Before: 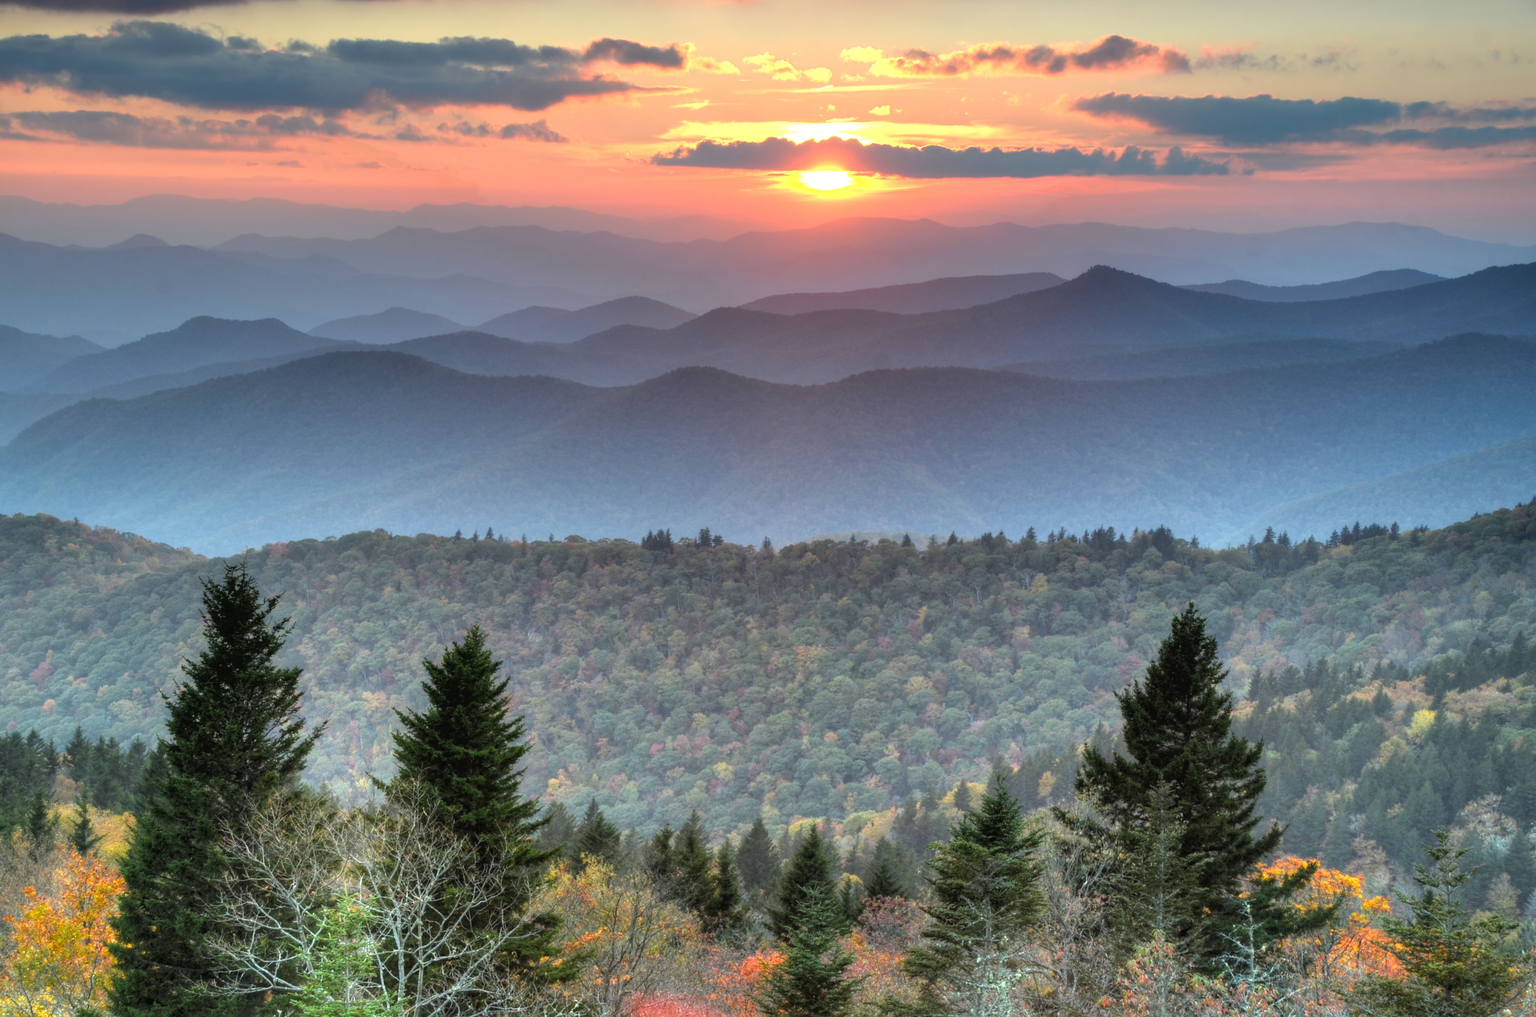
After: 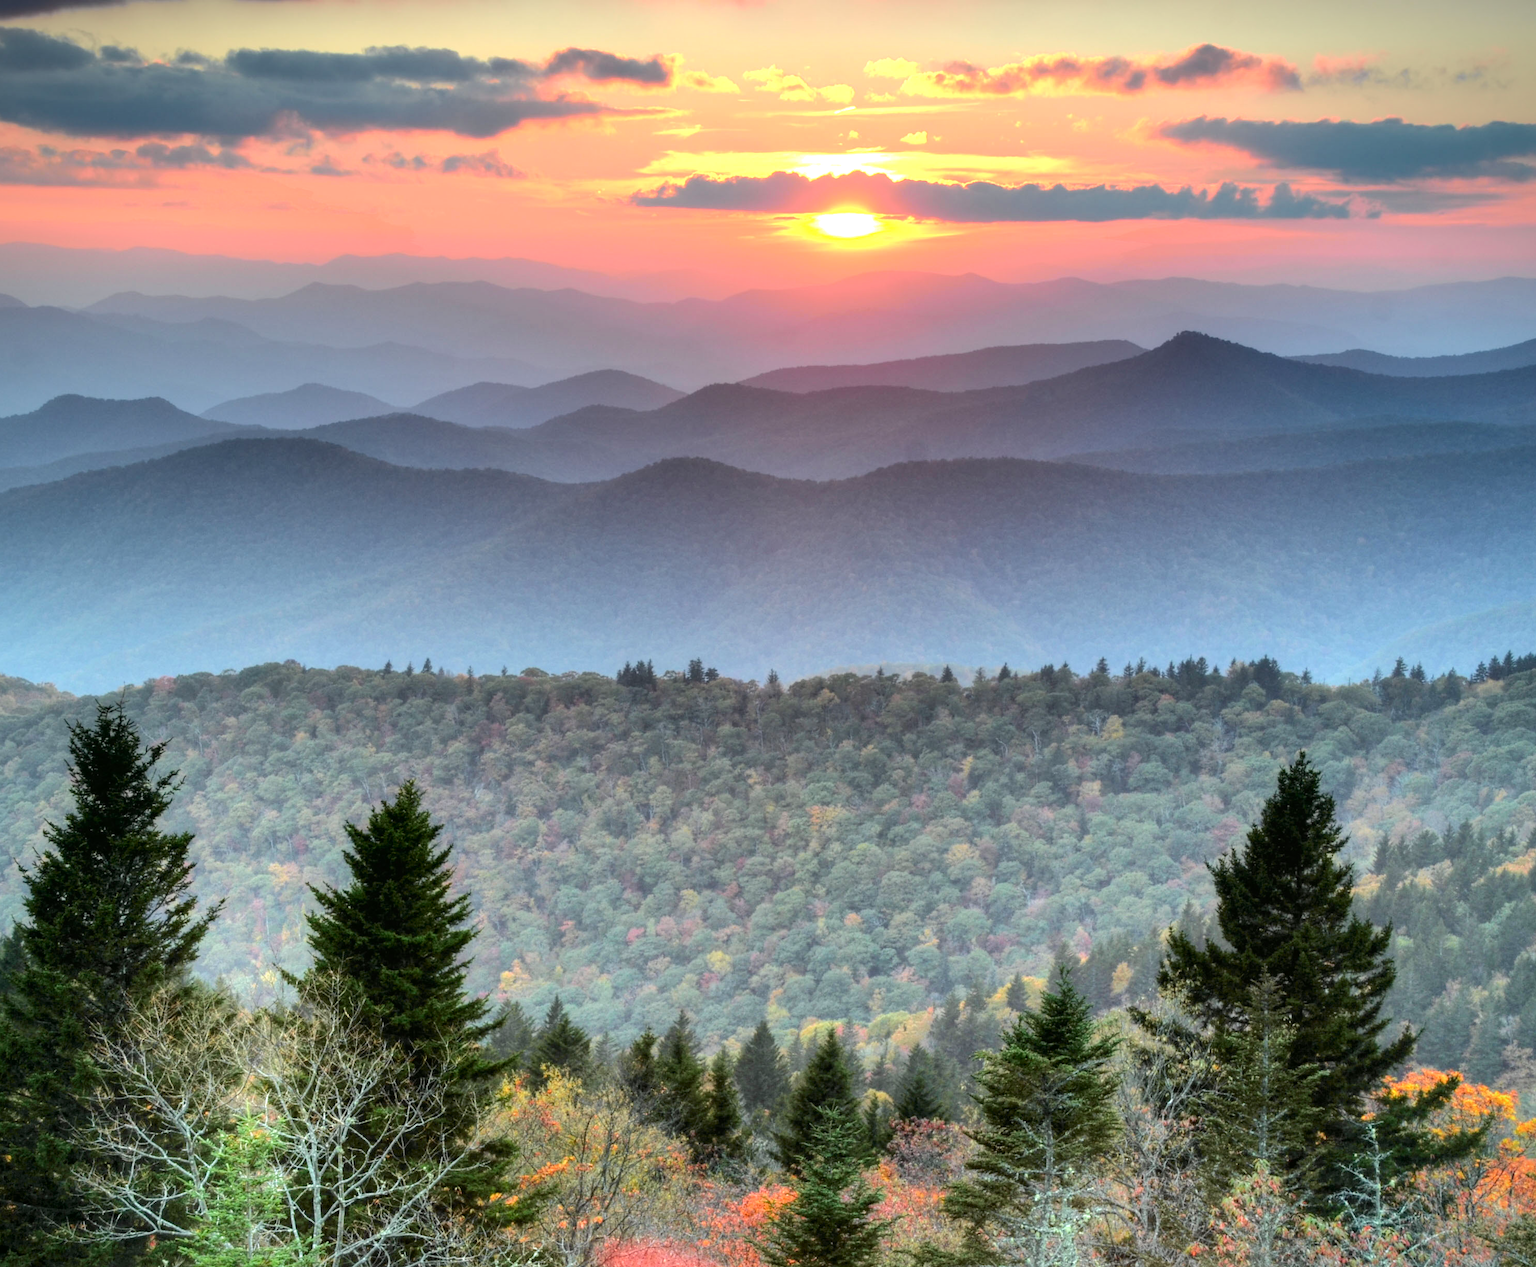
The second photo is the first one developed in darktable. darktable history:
exposure: black level correction 0.003, exposure 0.145 EV, compensate highlight preservation false
crop and rotate: left 9.598%, right 10.208%
tone curve: curves: ch0 [(0, 0.01) (0.037, 0.032) (0.131, 0.108) (0.275, 0.256) (0.483, 0.512) (0.61, 0.665) (0.696, 0.742) (0.792, 0.819) (0.911, 0.925) (0.997, 0.995)]; ch1 [(0, 0) (0.308, 0.29) (0.425, 0.411) (0.492, 0.488) (0.505, 0.503) (0.527, 0.531) (0.568, 0.594) (0.683, 0.702) (0.746, 0.77) (1, 1)]; ch2 [(0, 0) (0.246, 0.233) (0.36, 0.352) (0.415, 0.415) (0.485, 0.487) (0.502, 0.504) (0.525, 0.523) (0.539, 0.553) (0.587, 0.594) (0.636, 0.652) (0.711, 0.729) (0.845, 0.855) (0.998, 0.977)], color space Lab, independent channels, preserve colors none
vignetting: fall-off start 100.74%, fall-off radius 70.53%, brightness -0.582, saturation -0.114, width/height ratio 1.174
